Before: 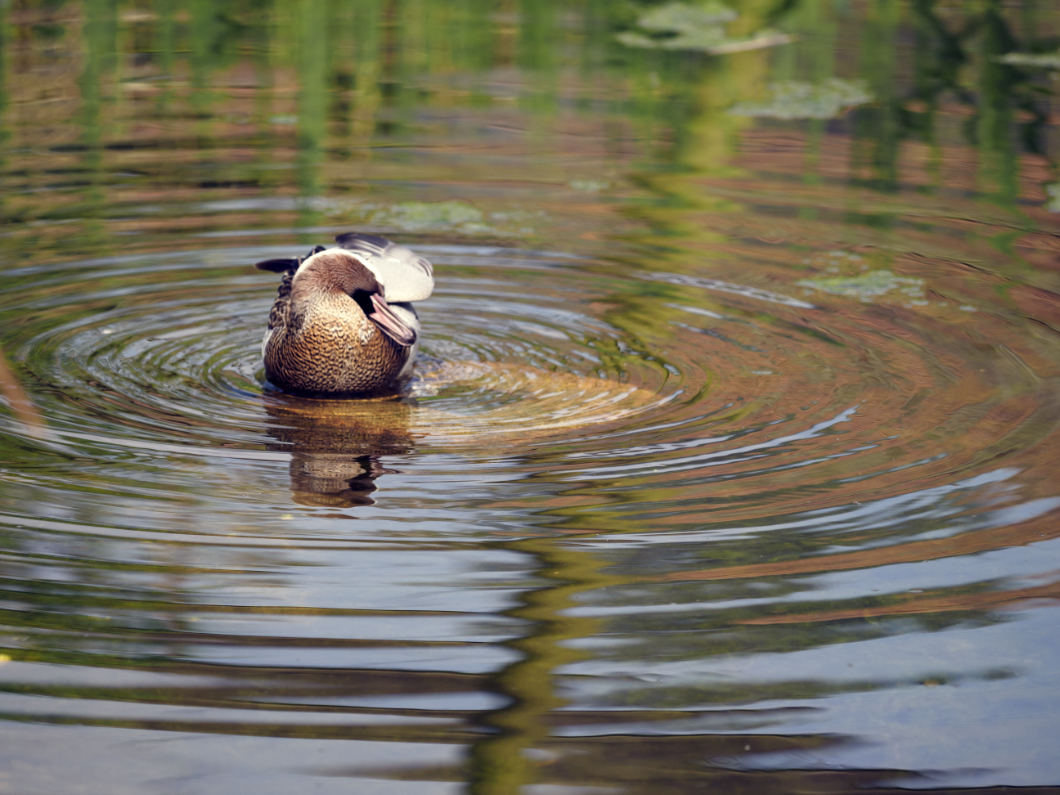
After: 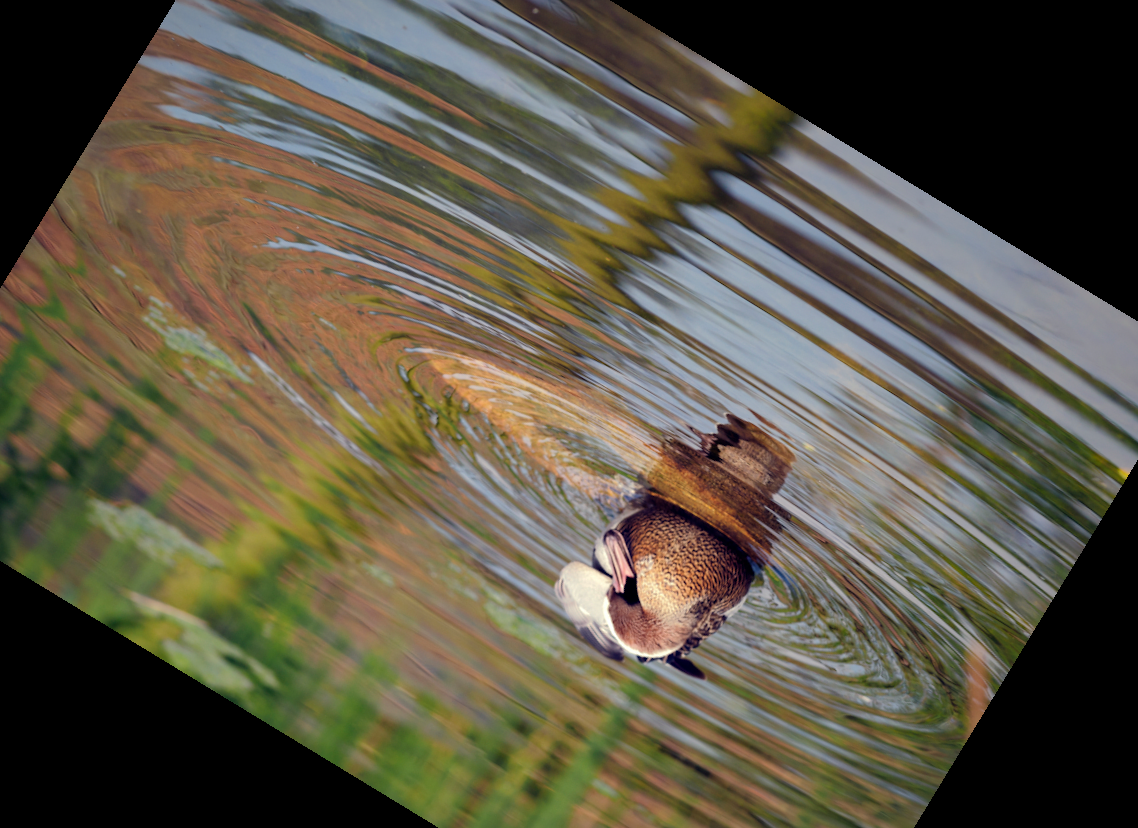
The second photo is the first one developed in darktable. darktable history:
vignetting: fall-off start 100%, brightness -0.282, width/height ratio 1.31
crop and rotate: angle 148.68°, left 9.111%, top 15.603%, right 4.588%, bottom 17.041%
shadows and highlights: shadows 25, highlights -70
